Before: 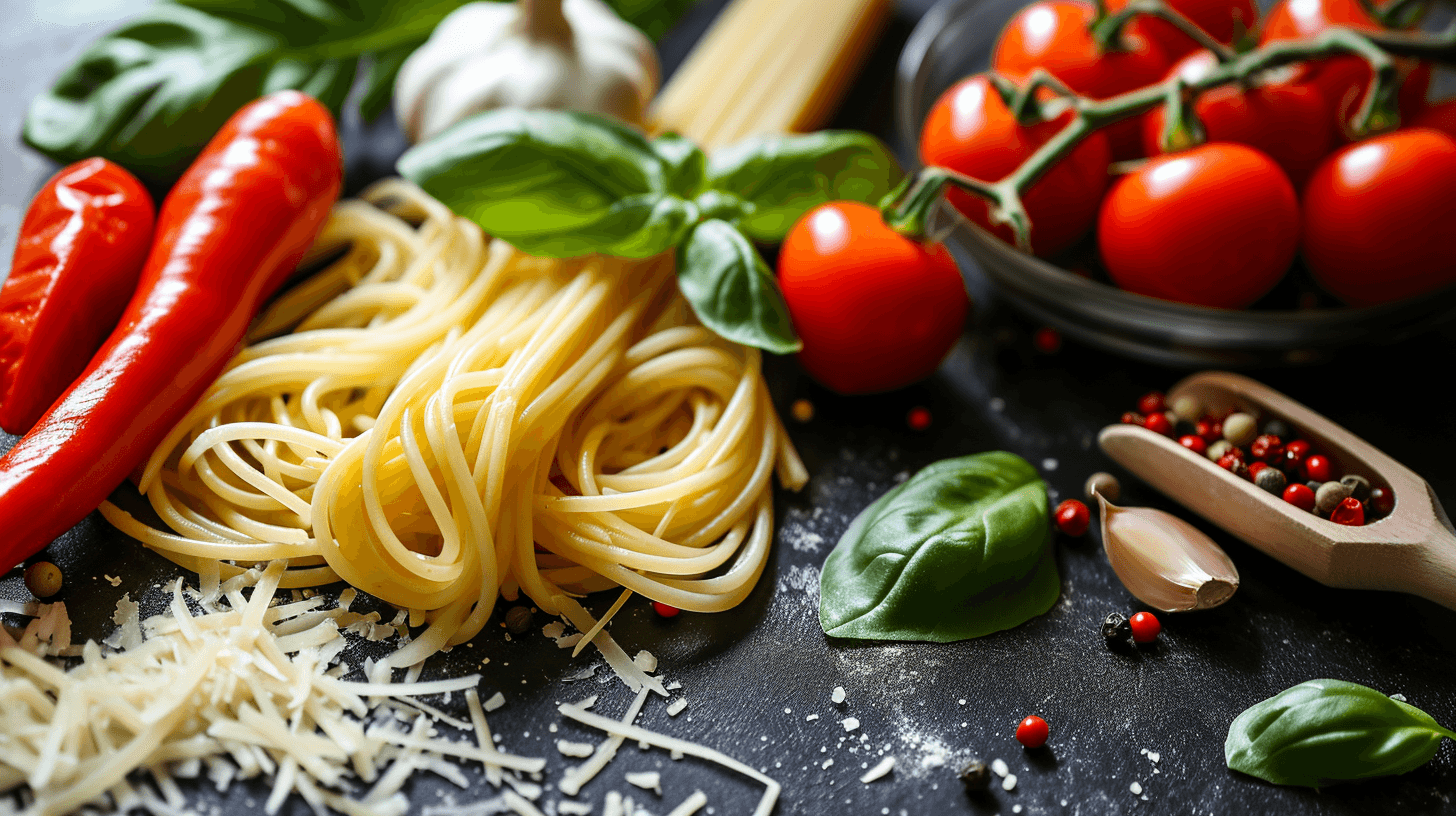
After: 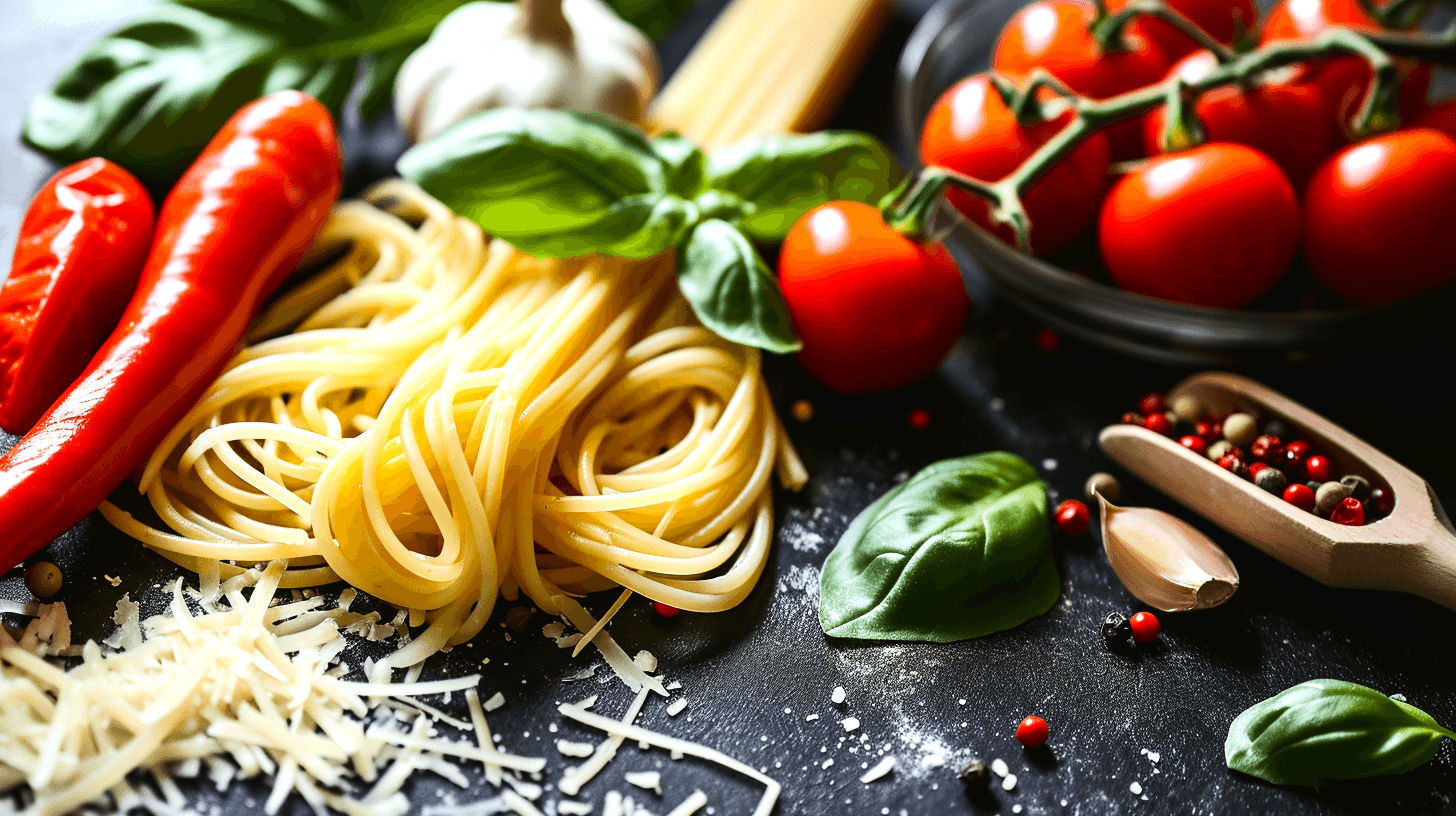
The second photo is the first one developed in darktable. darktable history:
tone equalizer: -8 EV -0.417 EV, -7 EV -0.389 EV, -6 EV -0.333 EV, -5 EV -0.222 EV, -3 EV 0.222 EV, -2 EV 0.333 EV, -1 EV 0.389 EV, +0 EV 0.417 EV, edges refinement/feathering 500, mask exposure compensation -1.57 EV, preserve details no
tone curve: curves: ch0 [(0.016, 0.023) (0.248, 0.252) (0.732, 0.797) (1, 1)], color space Lab, linked channels, preserve colors none
